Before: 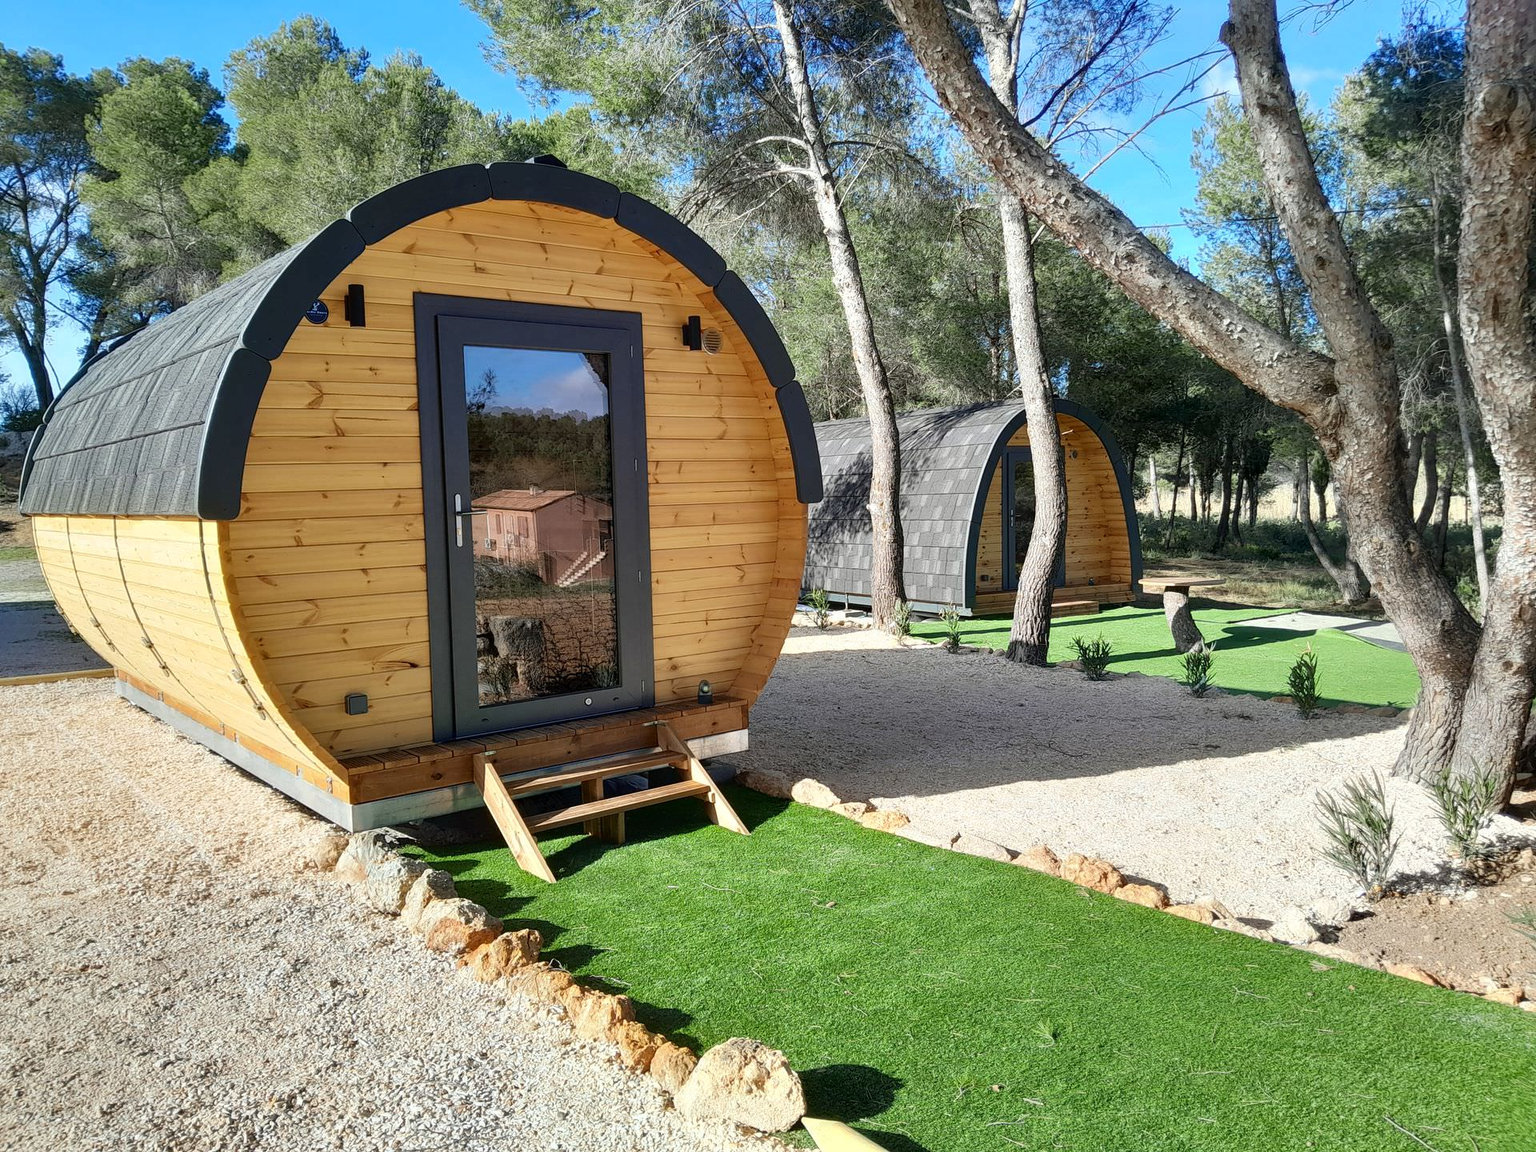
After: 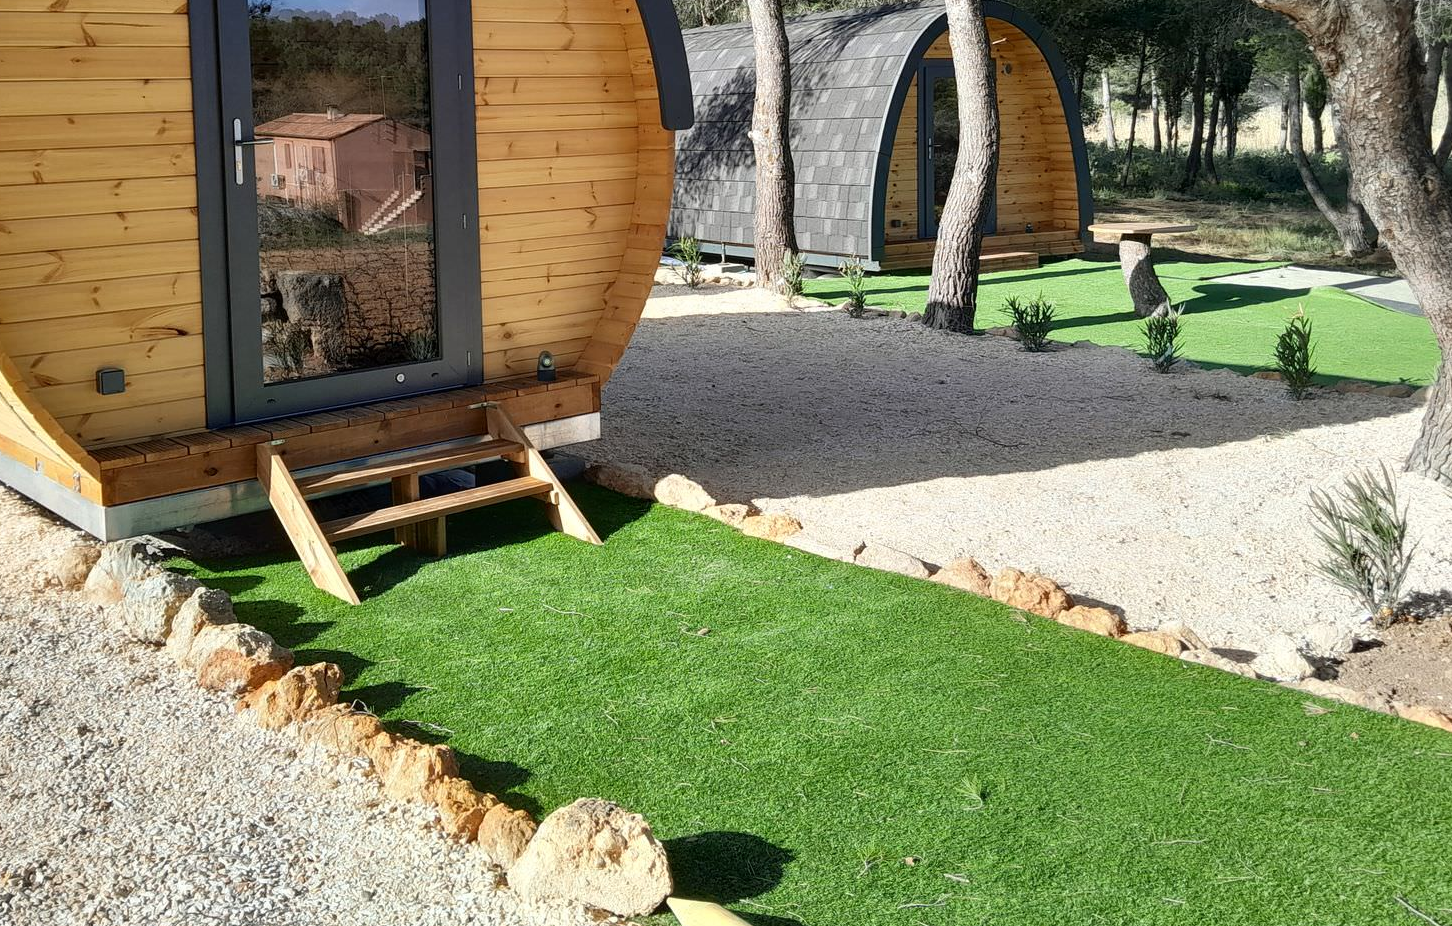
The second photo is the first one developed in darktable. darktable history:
crop and rotate: left 17.452%, top 34.668%, right 6.871%, bottom 0.969%
